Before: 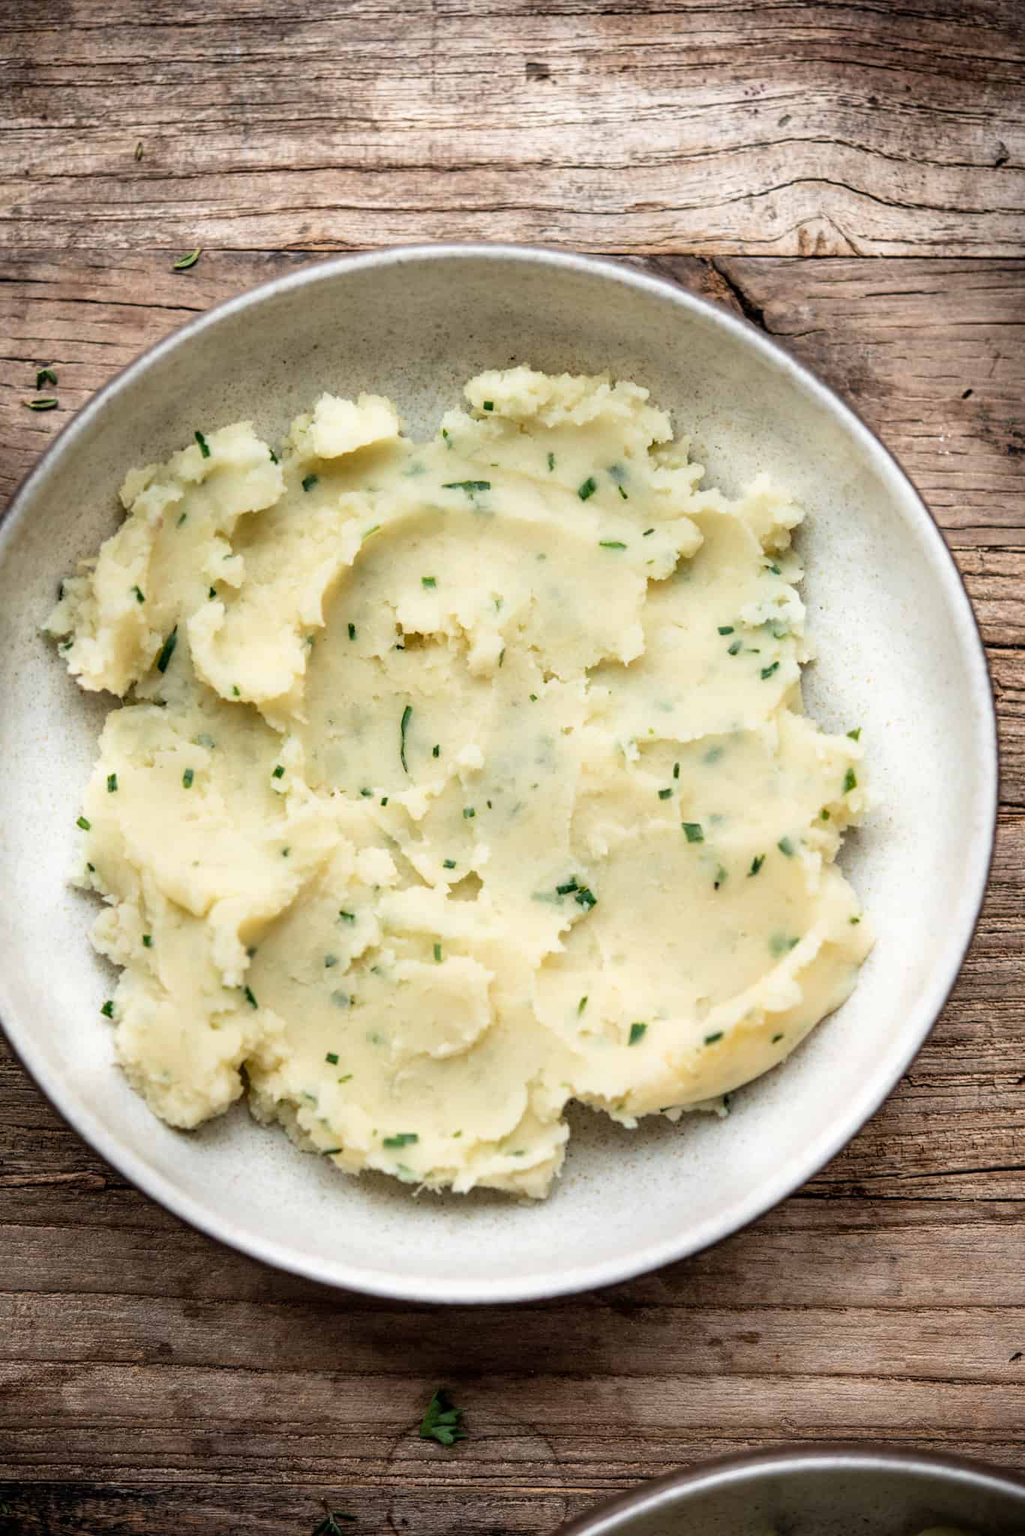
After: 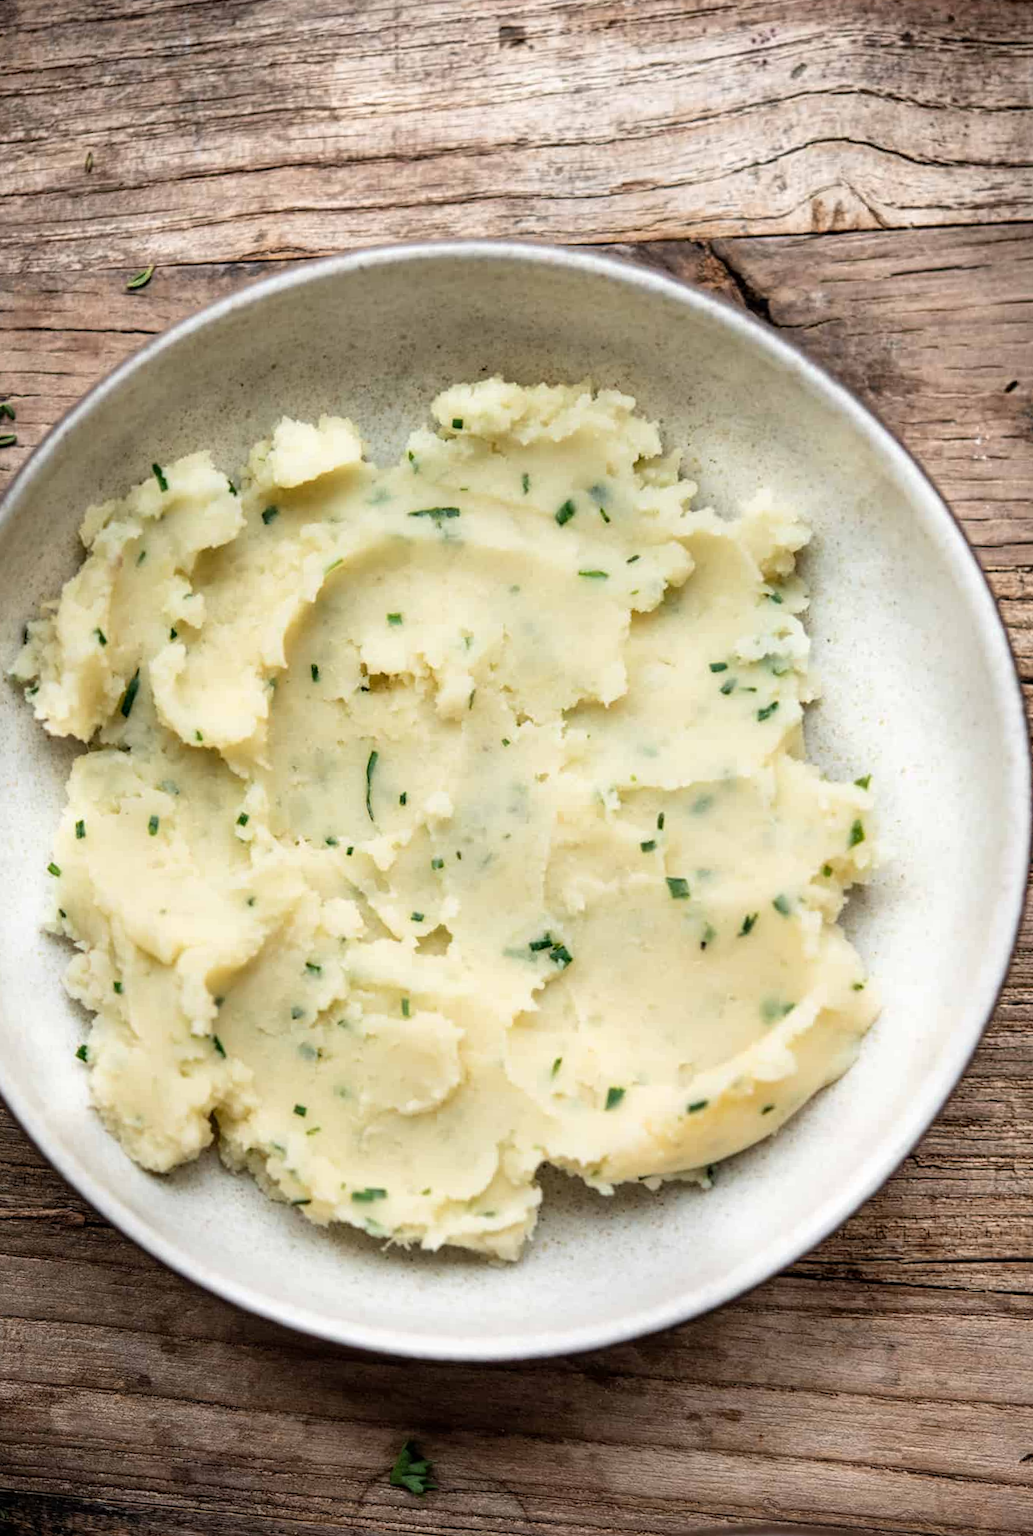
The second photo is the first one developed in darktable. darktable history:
white balance: emerald 1
rotate and perspective: rotation 0.062°, lens shift (vertical) 0.115, lens shift (horizontal) -0.133, crop left 0.047, crop right 0.94, crop top 0.061, crop bottom 0.94
tone equalizer: on, module defaults
